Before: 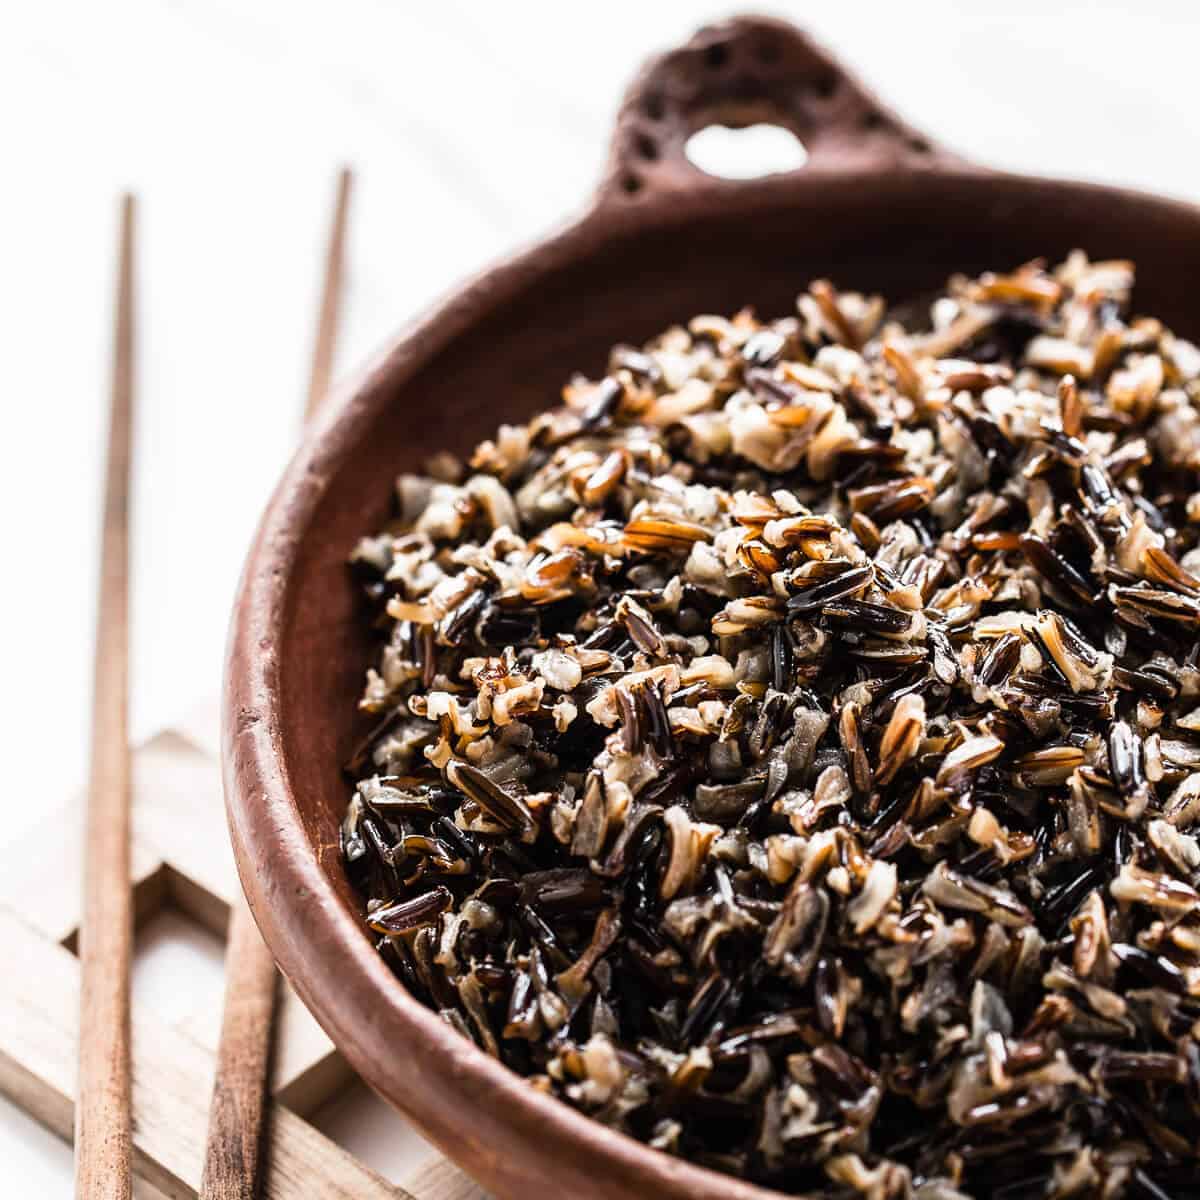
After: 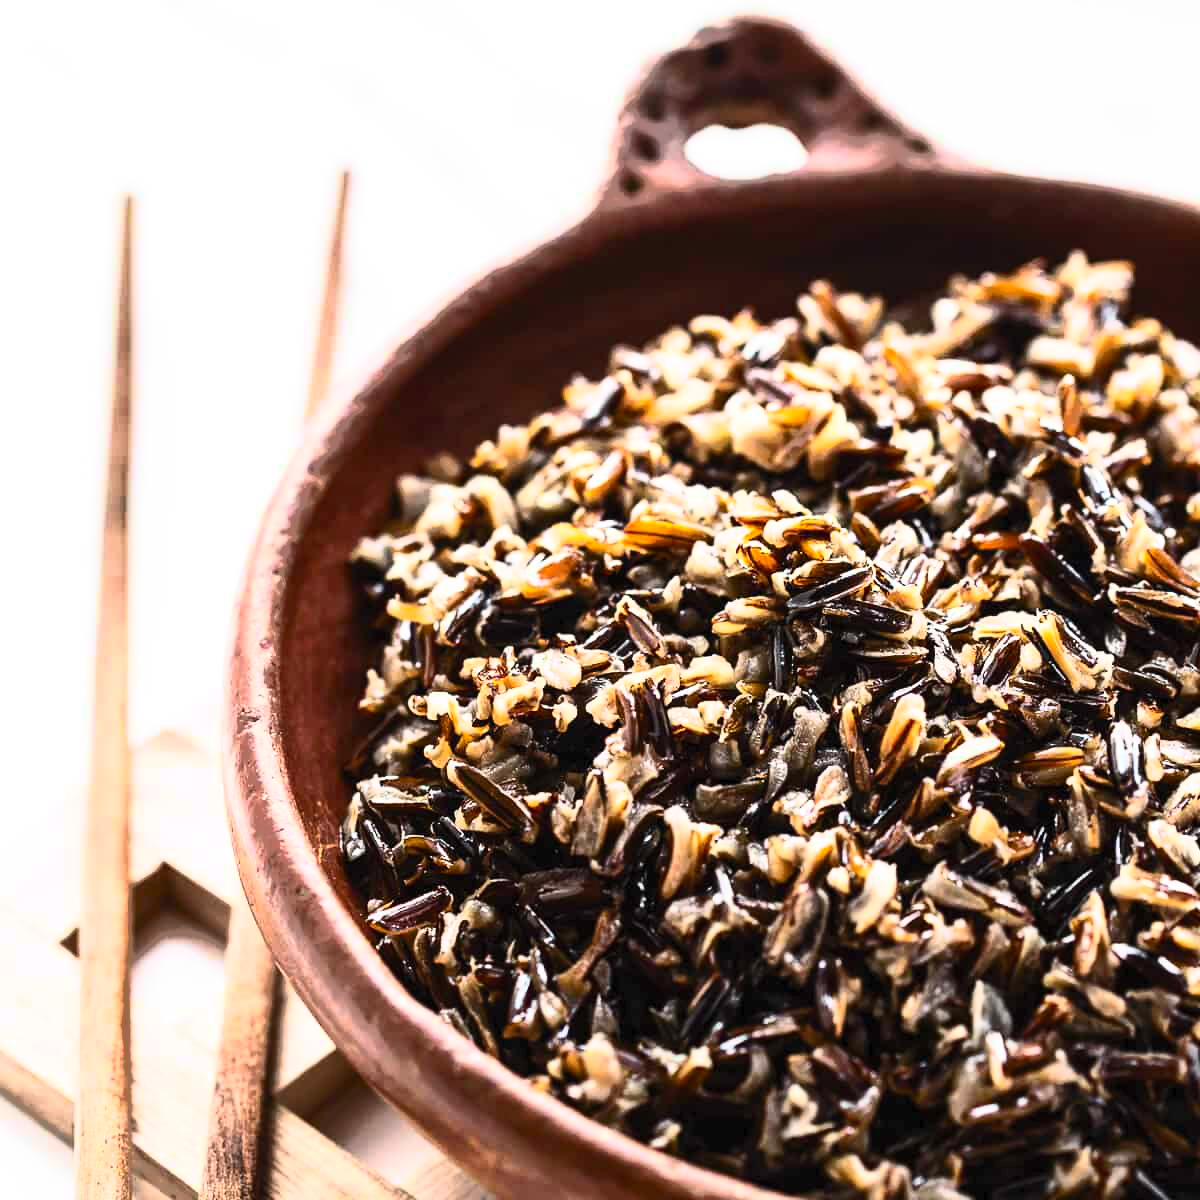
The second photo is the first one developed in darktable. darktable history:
contrast brightness saturation: contrast 0.614, brightness 0.334, saturation 0.149
shadows and highlights: shadows 39.46, highlights -59.97
